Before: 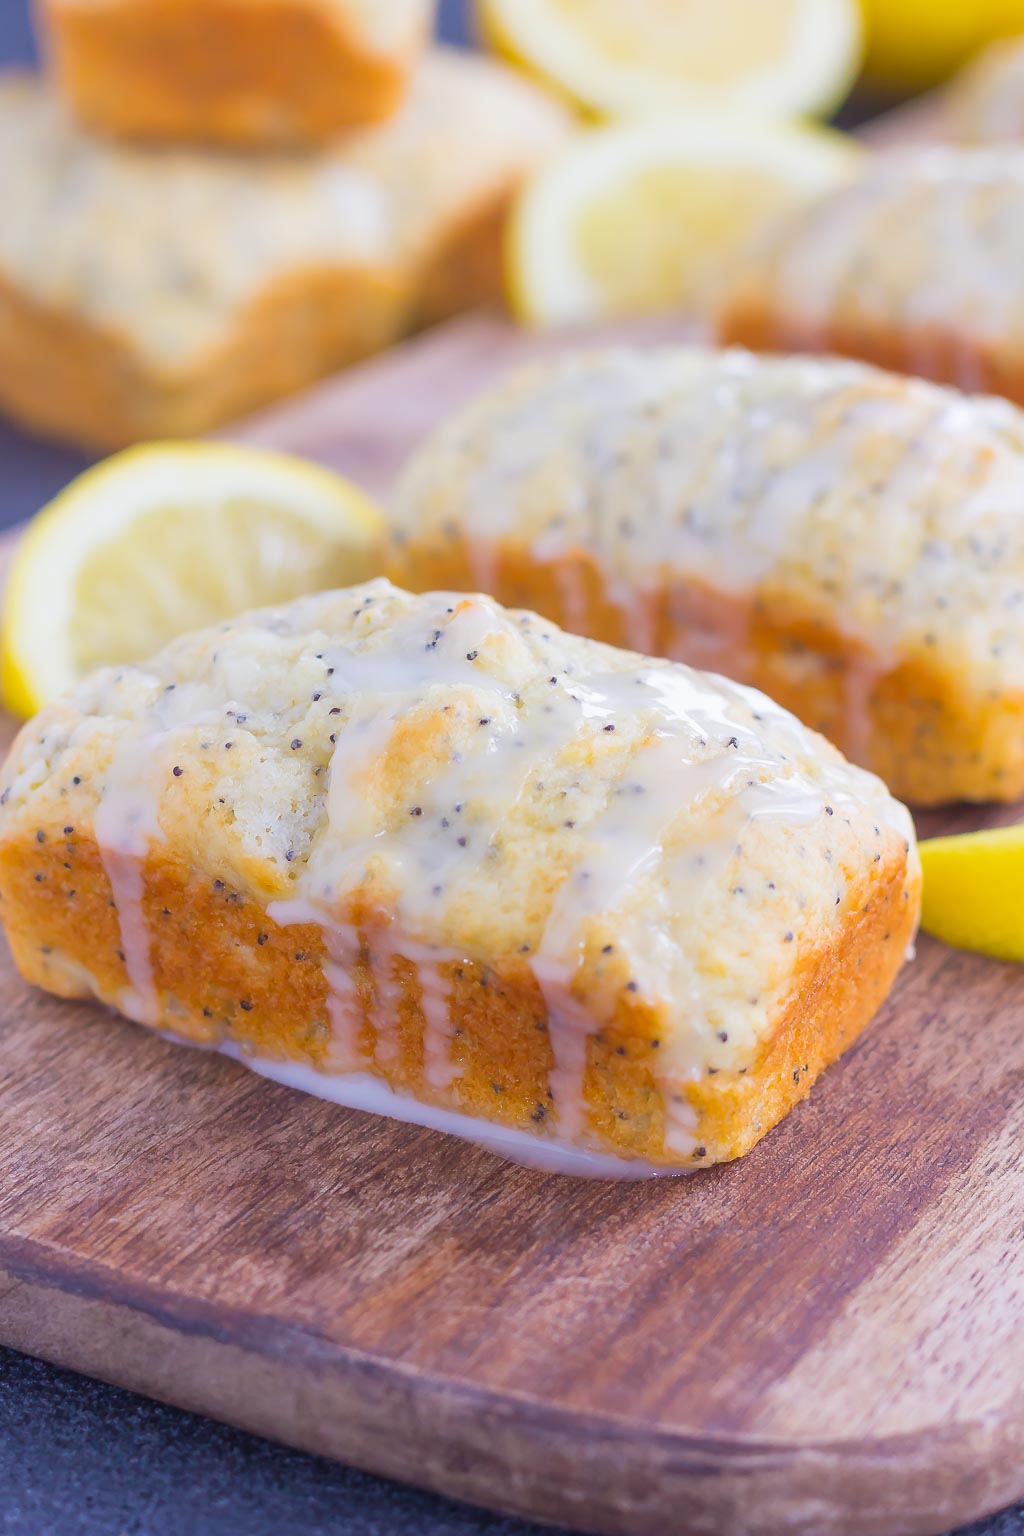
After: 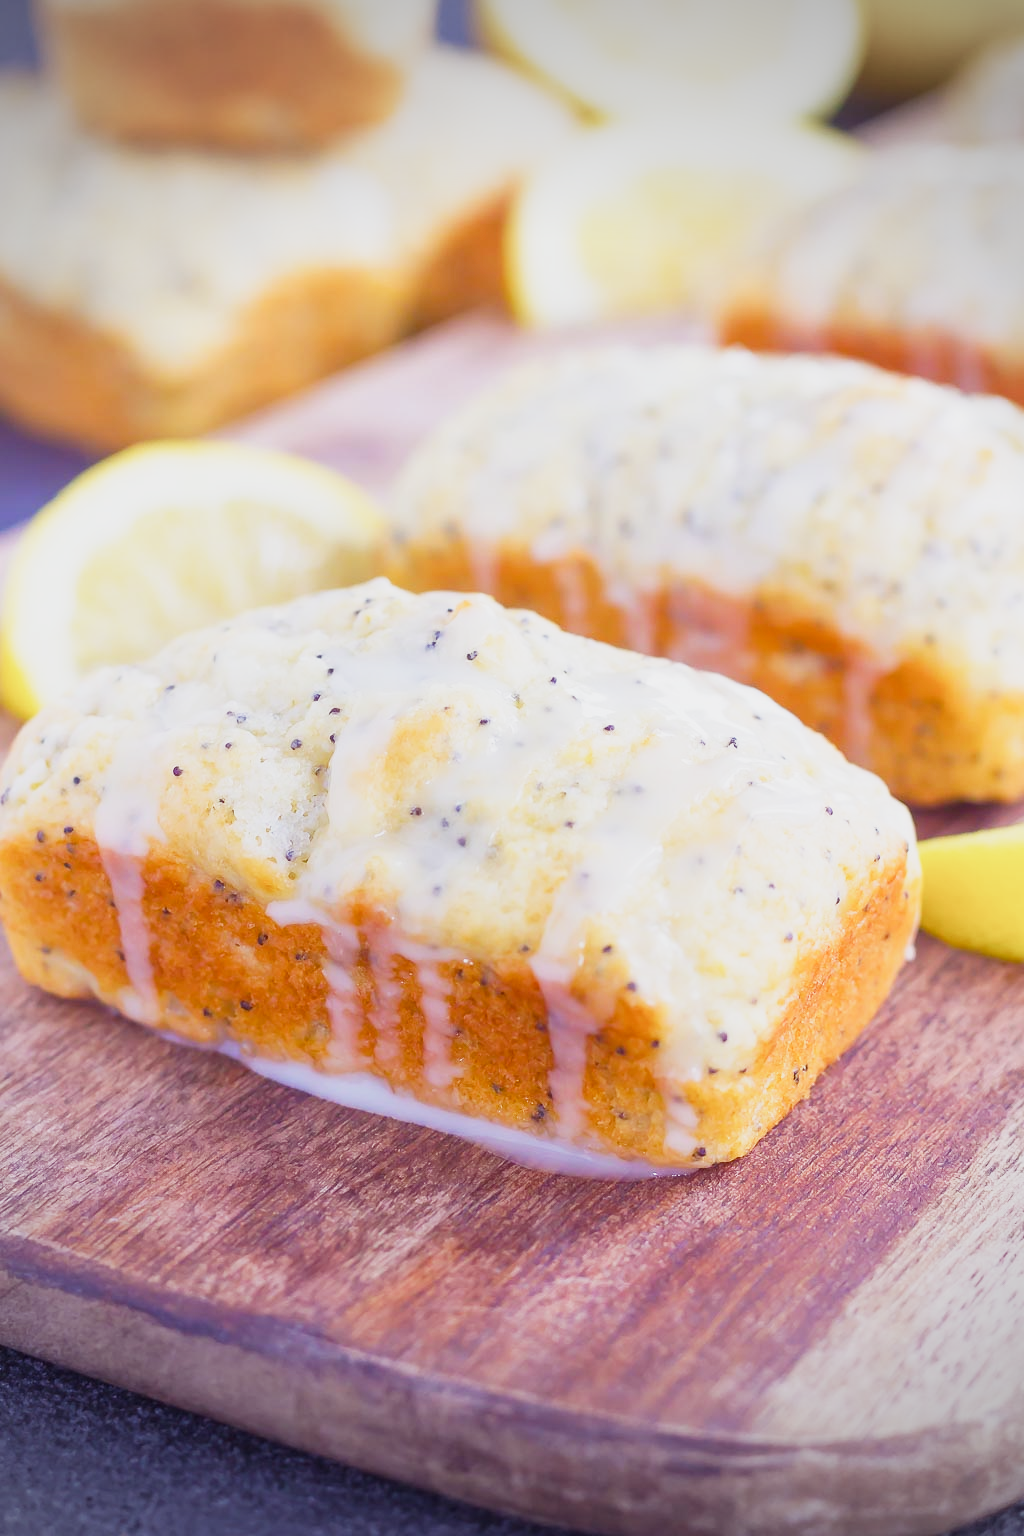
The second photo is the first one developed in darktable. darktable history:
vignetting: fall-off start 74.8%, width/height ratio 1.078, unbound false
color balance rgb: shadows lift › luminance 0.604%, shadows lift › chroma 6.828%, shadows lift › hue 297.98°, perceptual saturation grading › global saturation -0.05%, perceptual saturation grading › highlights -18.65%, perceptual saturation grading › mid-tones 6.566%, perceptual saturation grading › shadows 27.213%
base curve: curves: ch0 [(0, 0) (0.088, 0.125) (0.176, 0.251) (0.354, 0.501) (0.613, 0.749) (1, 0.877)], preserve colors none
